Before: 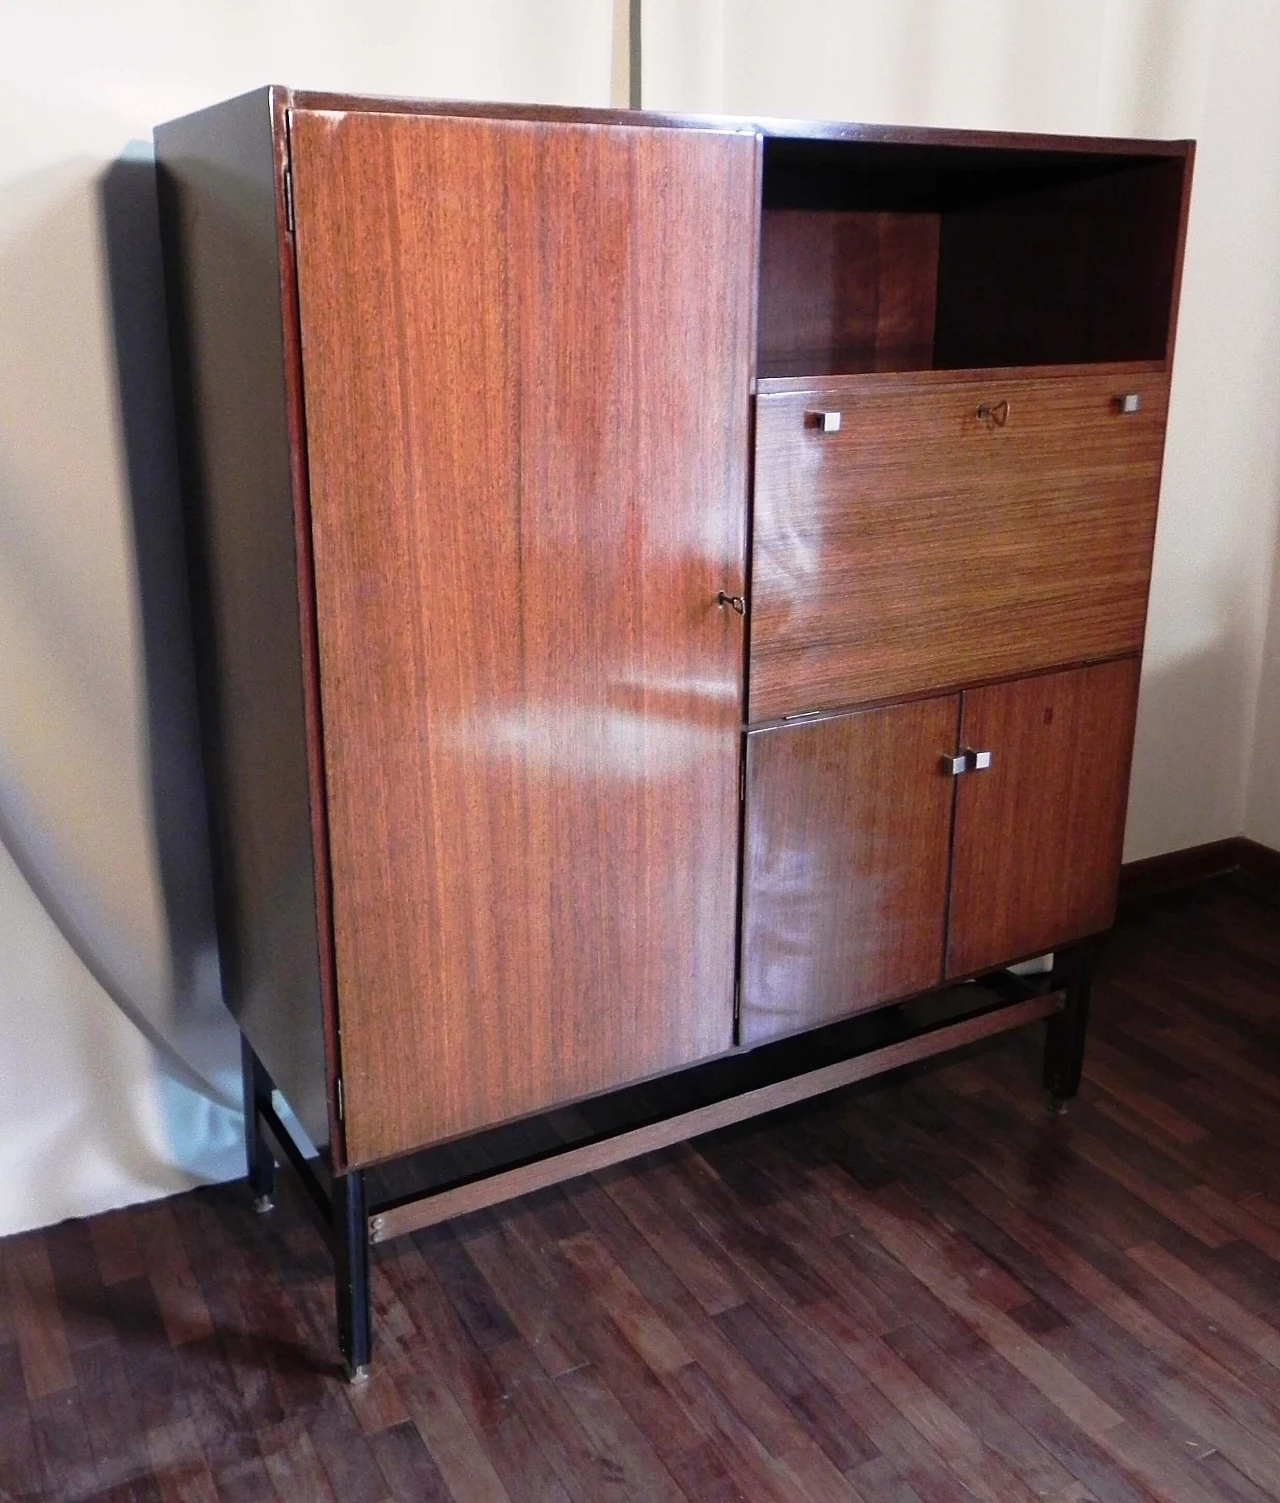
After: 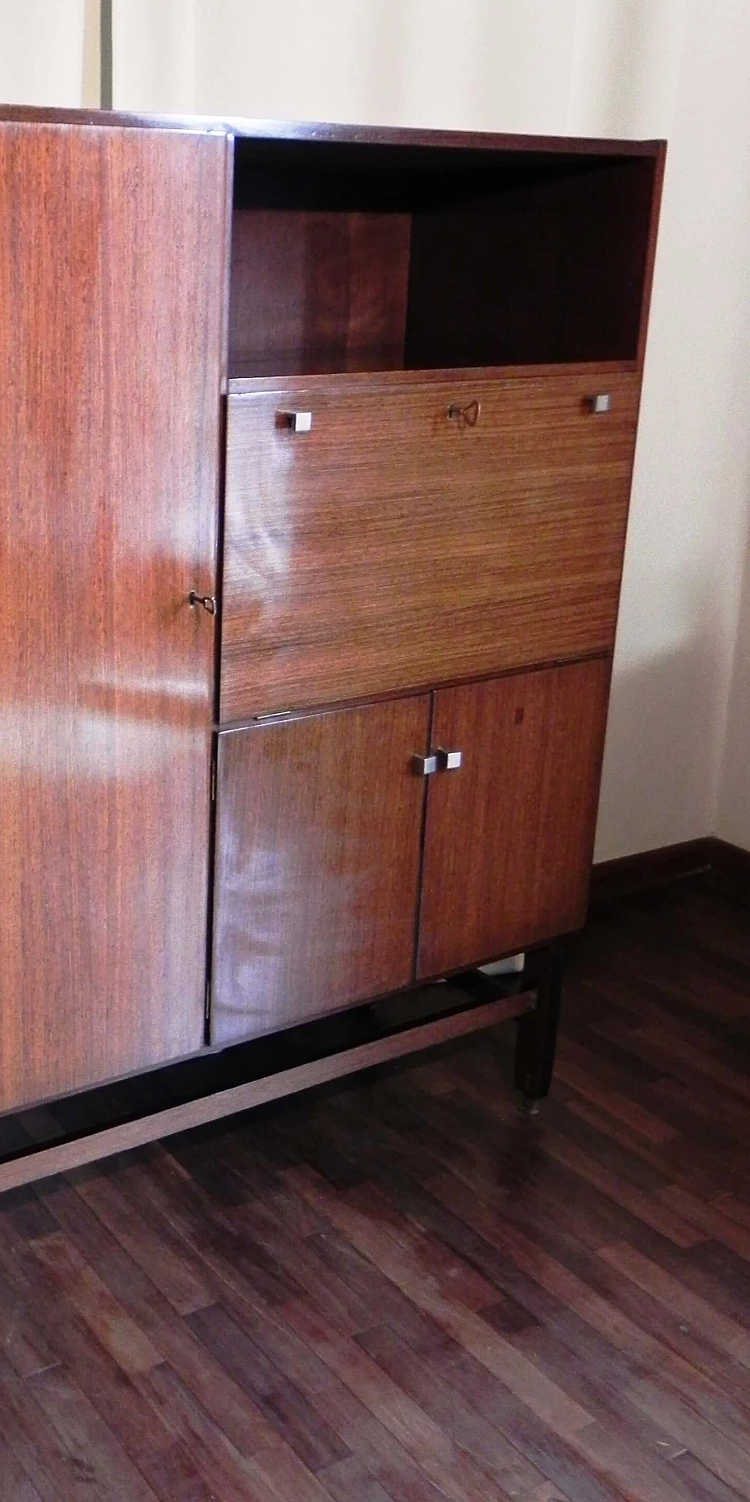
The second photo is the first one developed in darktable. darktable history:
crop: left 41.382%
